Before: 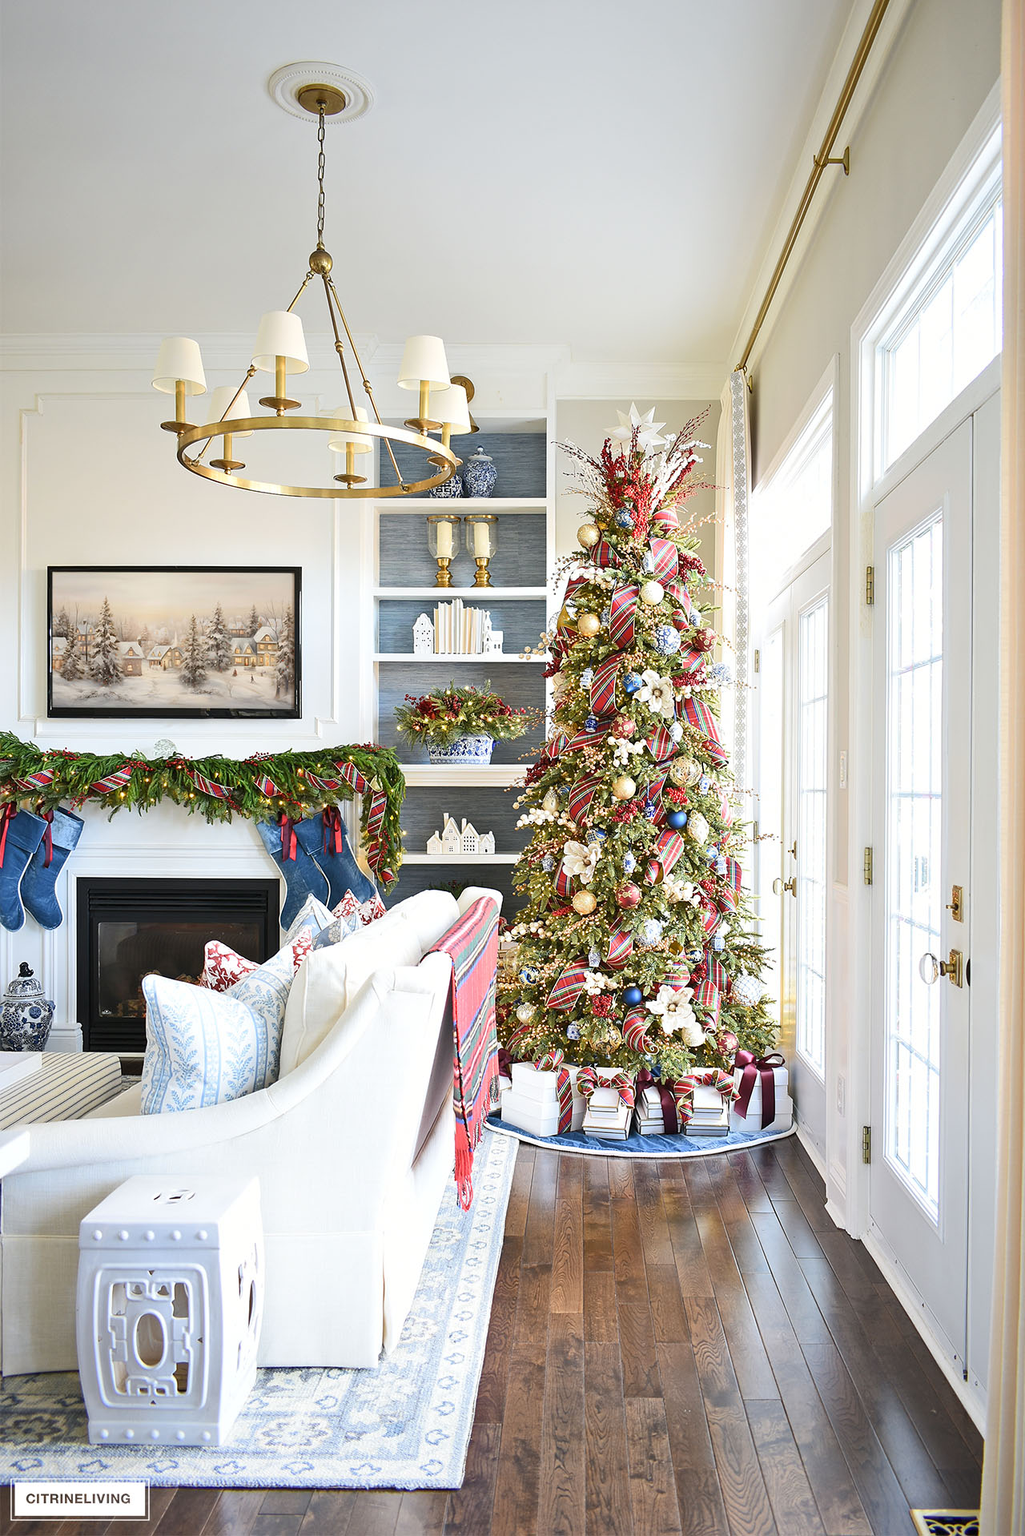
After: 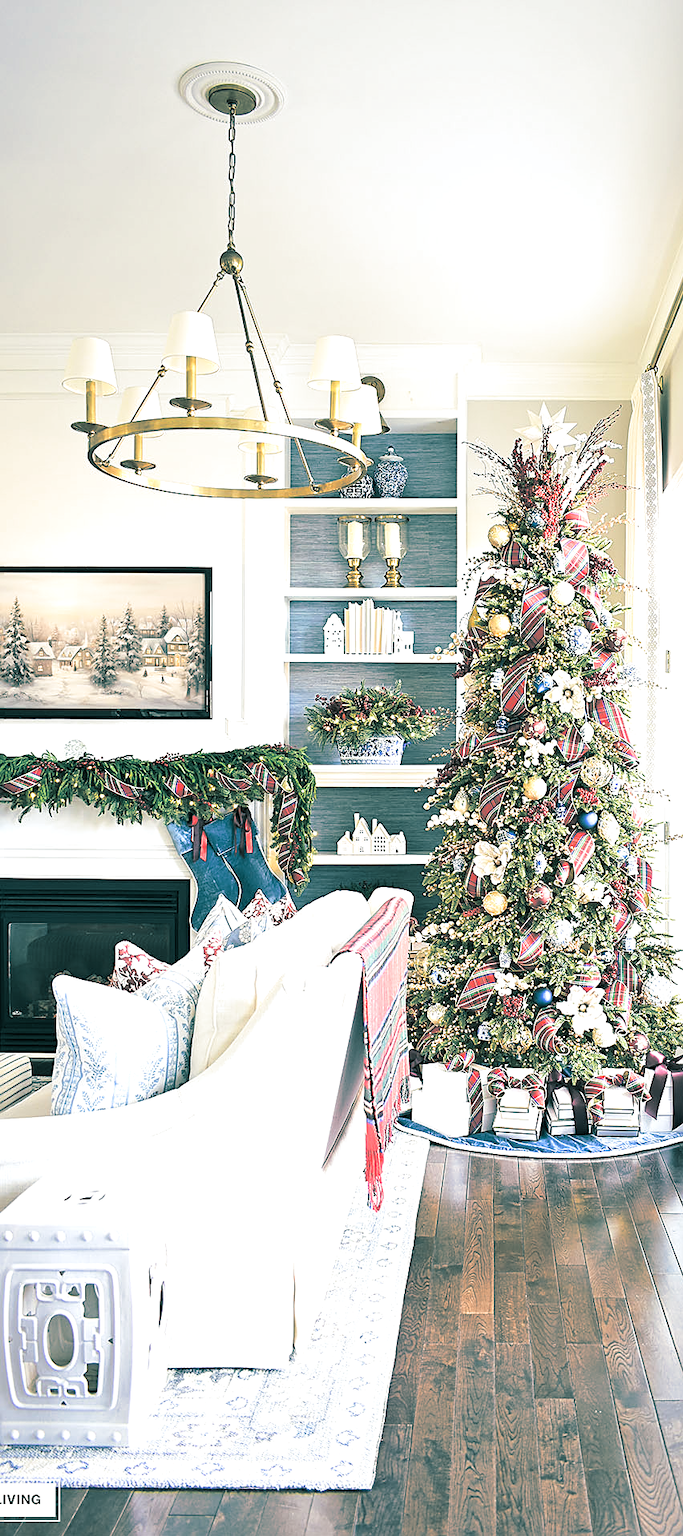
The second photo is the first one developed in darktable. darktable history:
crop and rotate: left 8.786%, right 24.548%
exposure: black level correction 0, exposure 0.5 EV, compensate highlight preservation false
split-toning: shadows › hue 186.43°, highlights › hue 49.29°, compress 30.29%
sharpen: on, module defaults
